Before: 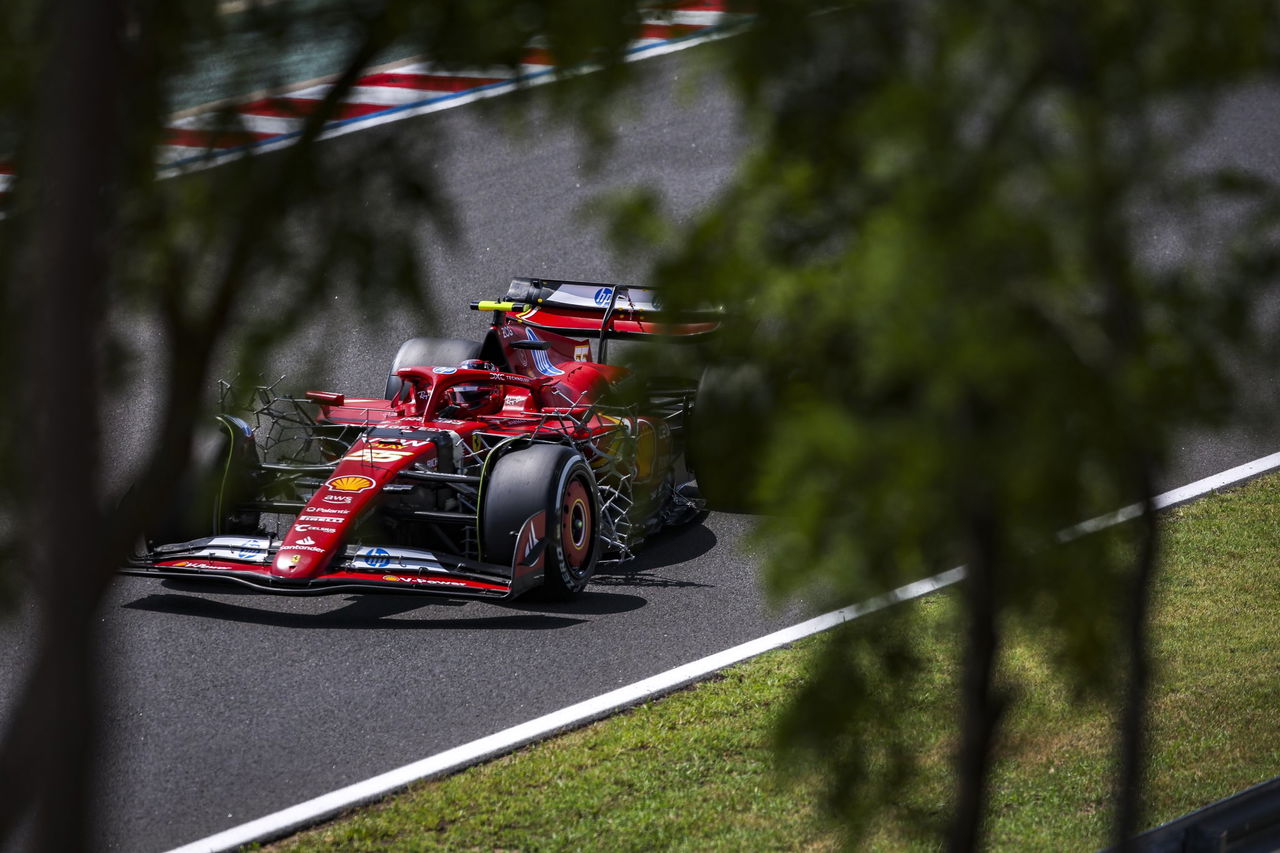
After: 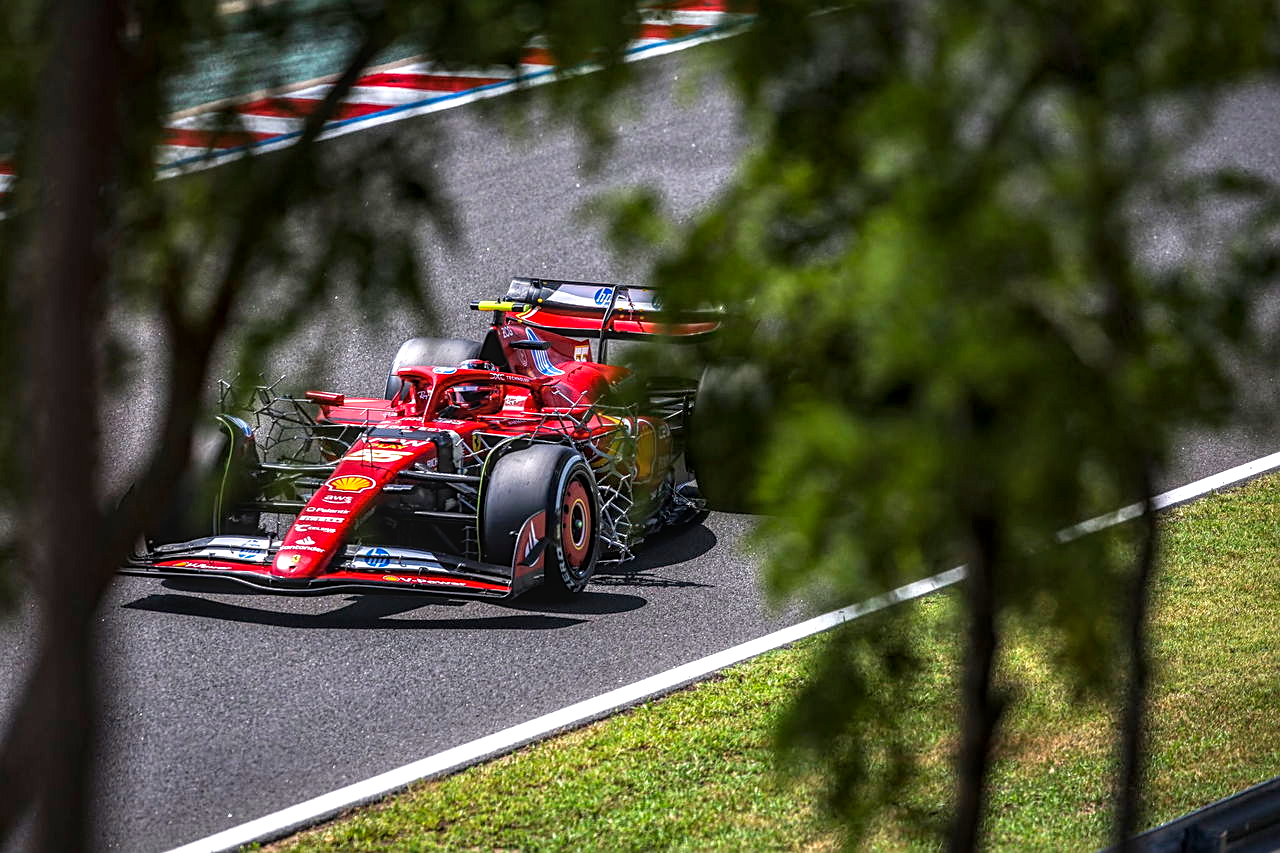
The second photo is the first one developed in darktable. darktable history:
sharpen: on, module defaults
exposure: black level correction 0, exposure 0.9 EV, compensate highlight preservation false
local contrast: highlights 0%, shadows 0%, detail 133%
white balance: emerald 1
